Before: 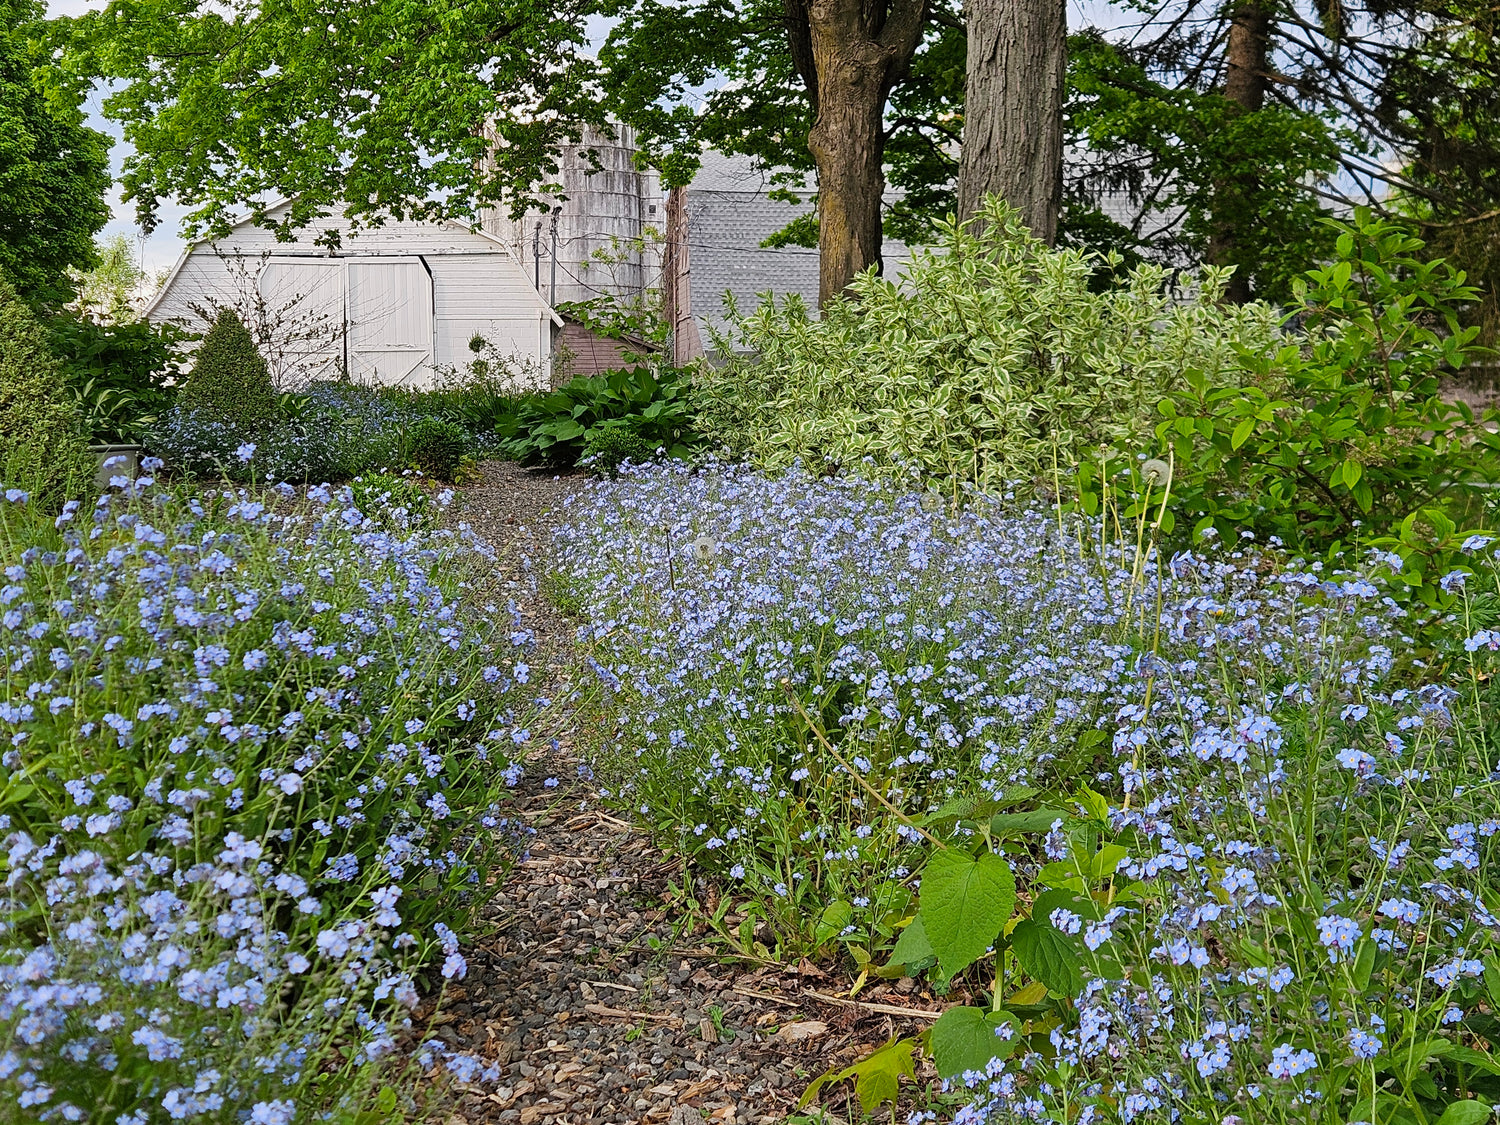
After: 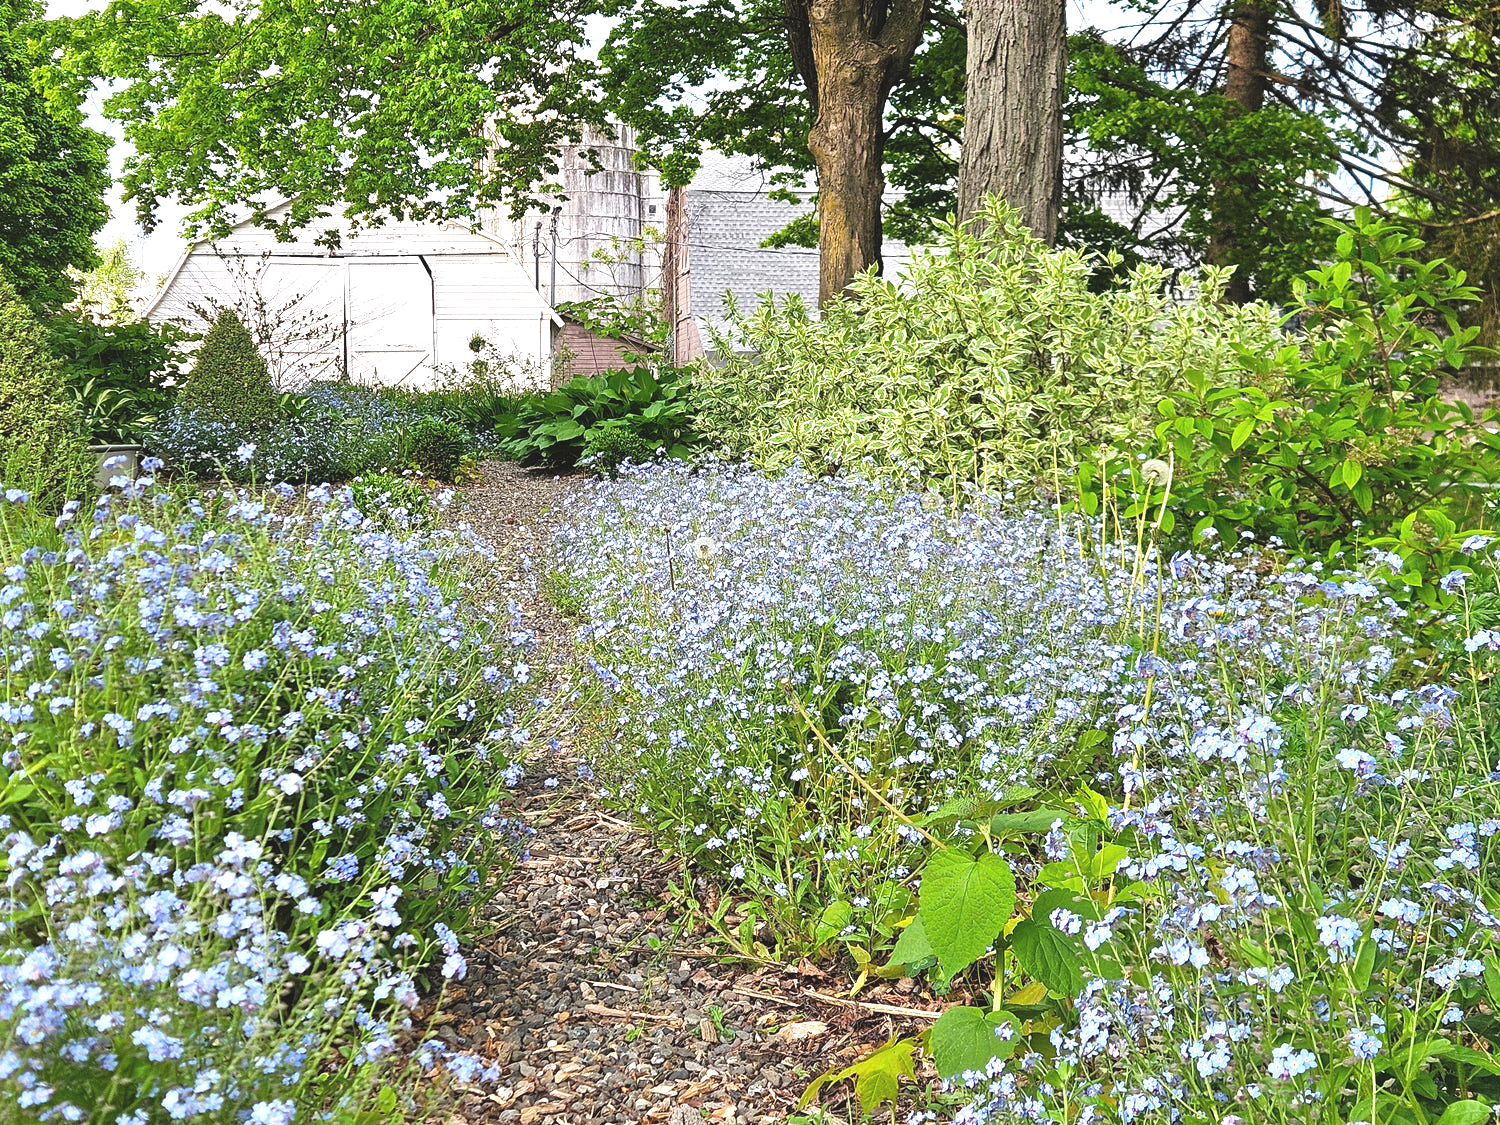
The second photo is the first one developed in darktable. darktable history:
exposure: black level correction -0.005, exposure 1.002 EV, compensate exposure bias true, compensate highlight preservation false
